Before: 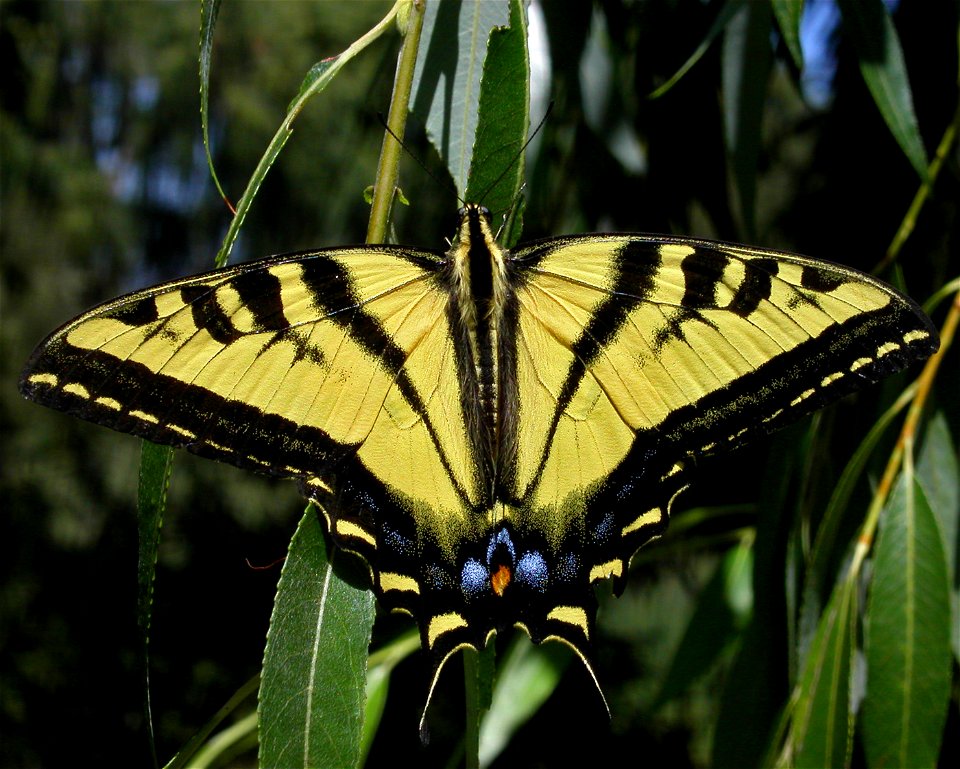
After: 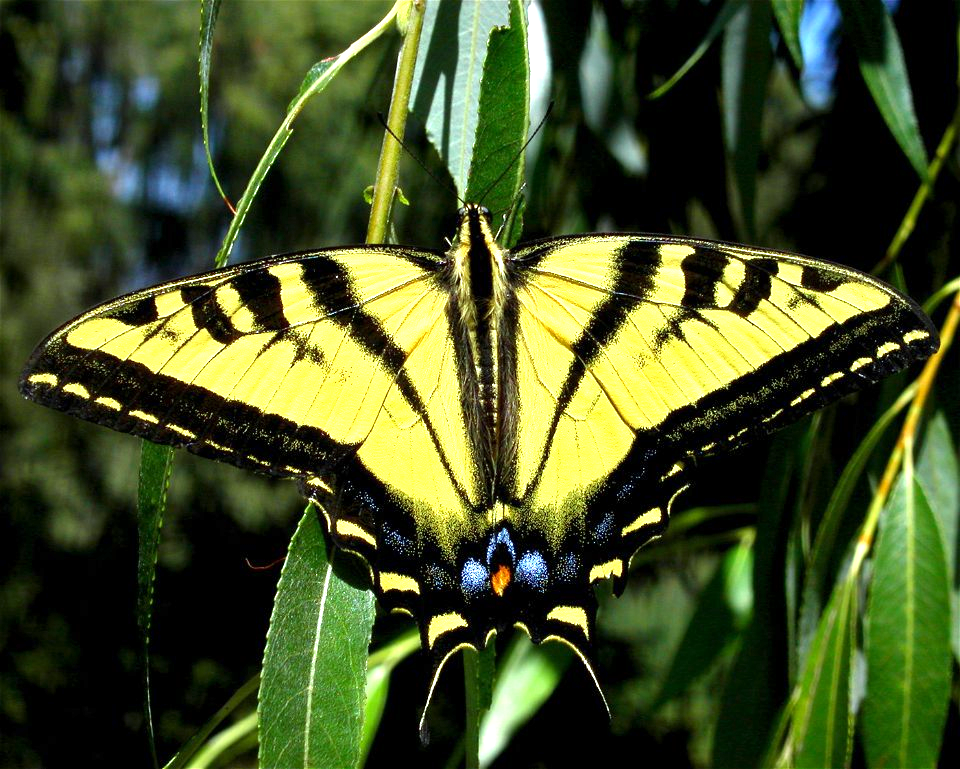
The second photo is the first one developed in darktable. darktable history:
color correction: highlights a* -6.51, highlights b* 0.826
exposure: exposure 1.093 EV, compensate highlight preservation false
